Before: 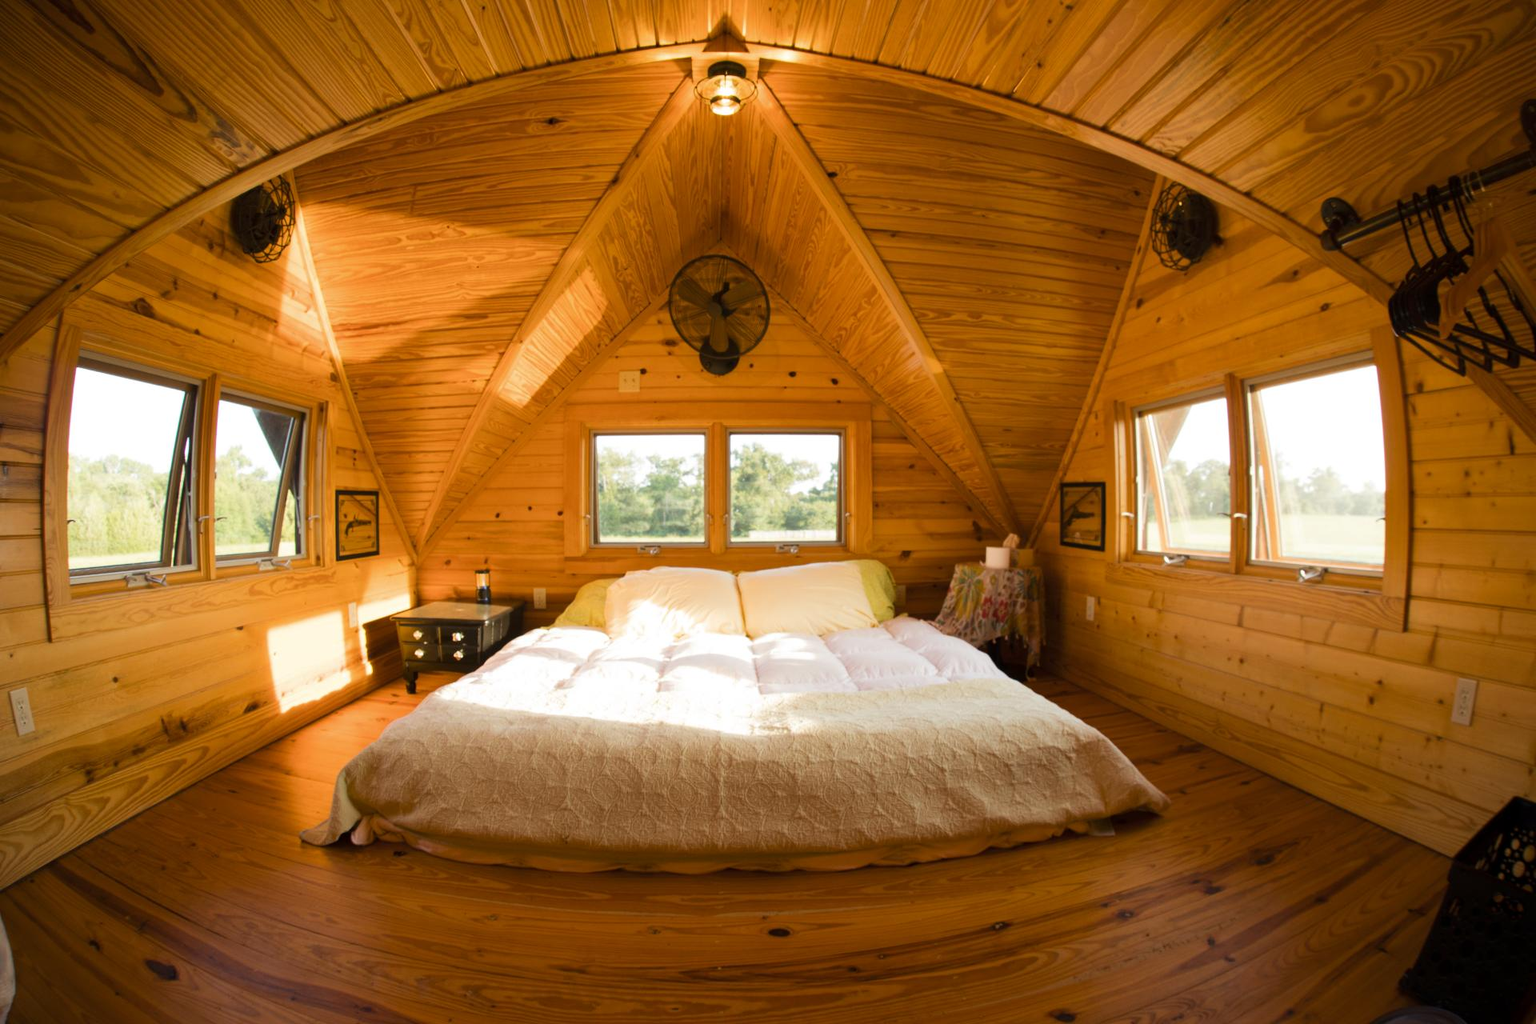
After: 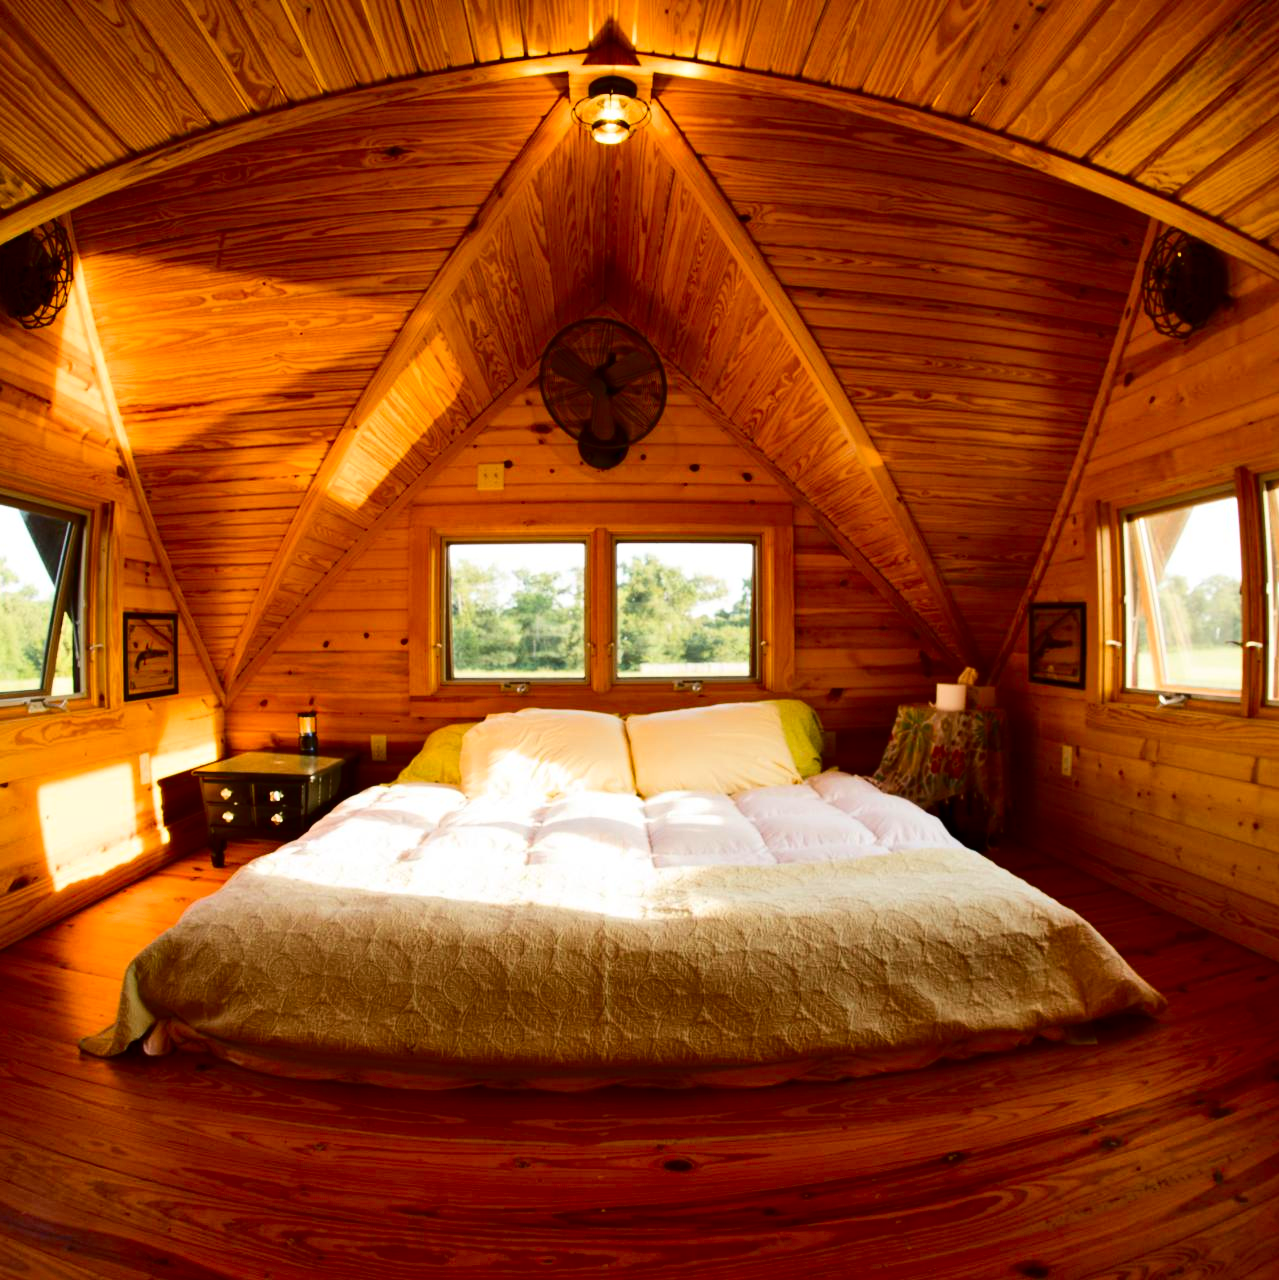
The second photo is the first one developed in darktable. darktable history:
color correction: saturation 1.1
crop: left 15.419%, right 17.914%
contrast brightness saturation: contrast 0.22, brightness -0.19, saturation 0.24
tone equalizer: on, module defaults
shadows and highlights: shadows 49, highlights -41, soften with gaussian
